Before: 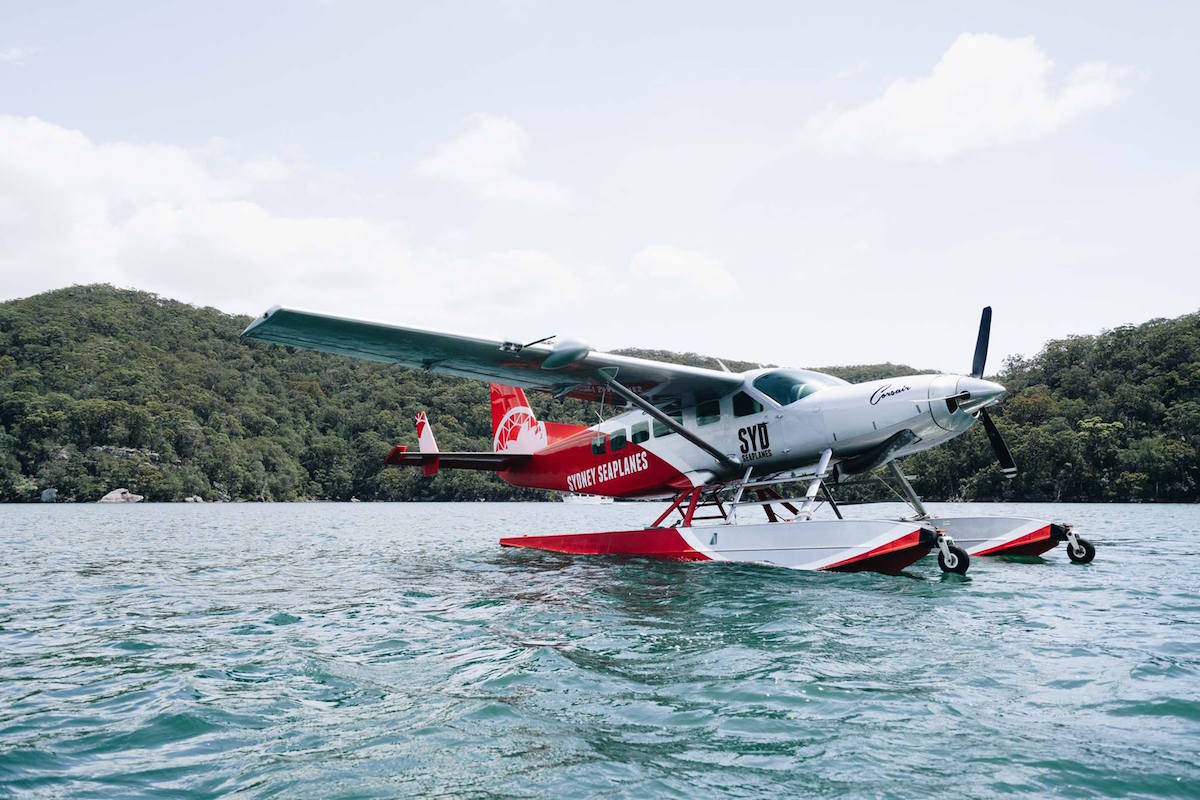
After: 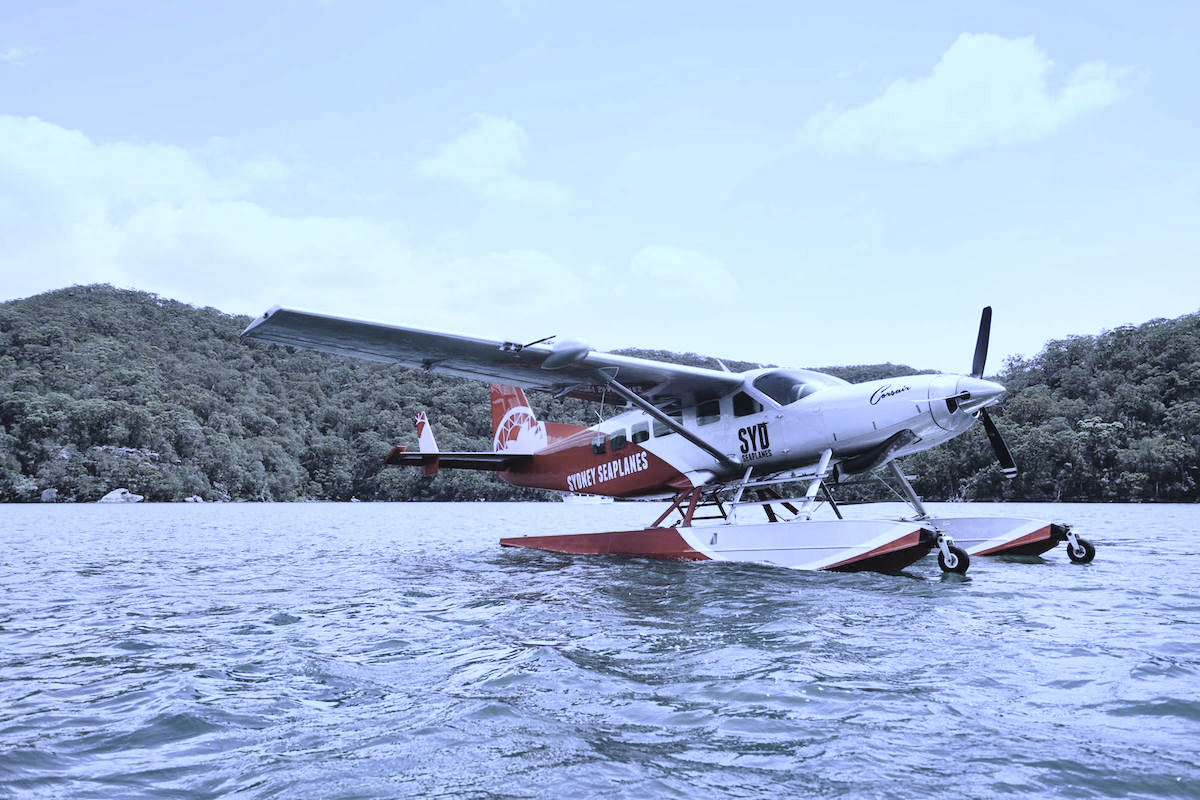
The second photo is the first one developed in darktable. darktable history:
shadows and highlights: low approximation 0.01, soften with gaussian
white balance: red 0.766, blue 1.537
contrast brightness saturation: brightness 0.18, saturation -0.5
local contrast: mode bilateral grid, contrast 20, coarseness 50, detail 120%, midtone range 0.2
